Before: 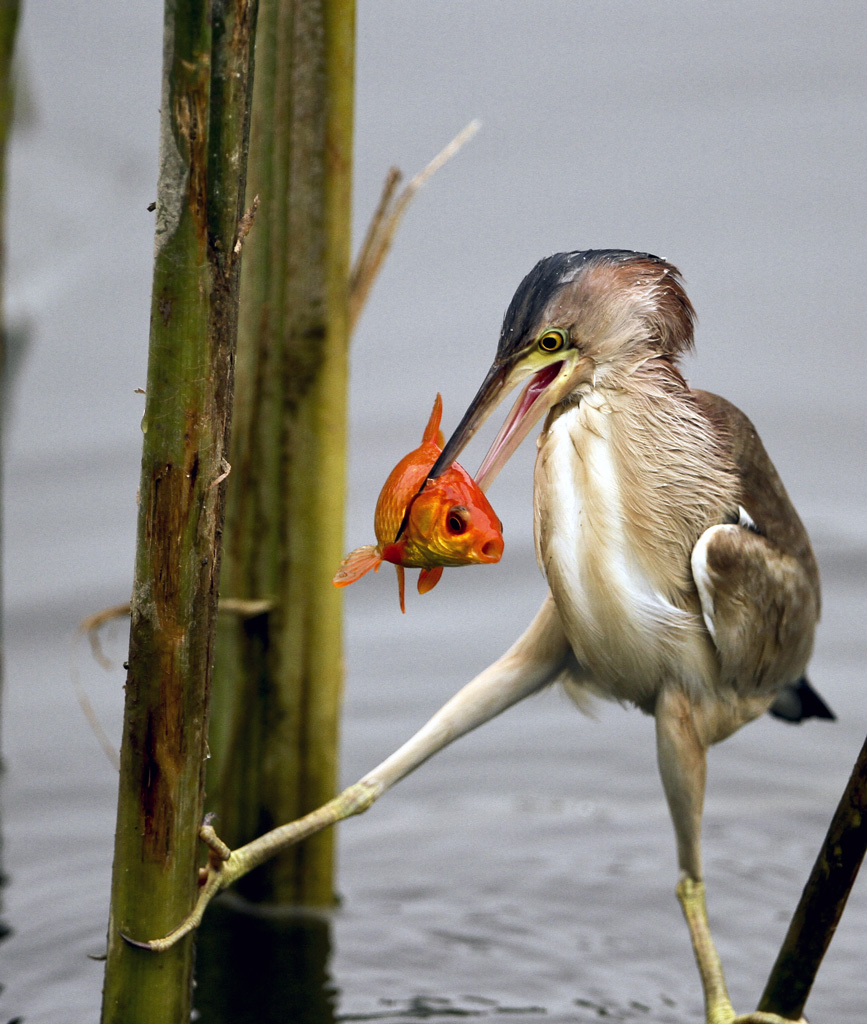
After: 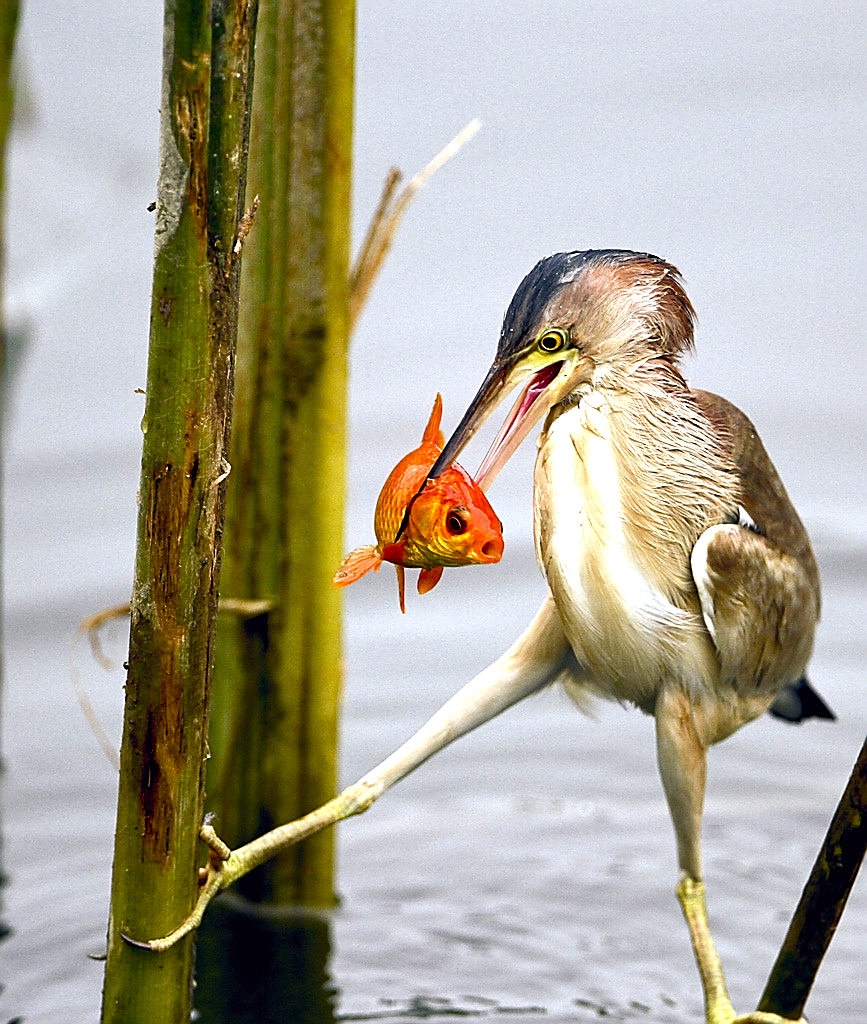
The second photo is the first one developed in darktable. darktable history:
color balance rgb: perceptual saturation grading › global saturation 35%, perceptual saturation grading › highlights -25%, perceptual saturation grading › shadows 25%, global vibrance 10%
exposure: black level correction 0, exposure 0.7 EV, compensate exposure bias true, compensate highlight preservation false
sharpen: radius 1.4, amount 1.25, threshold 0.7
